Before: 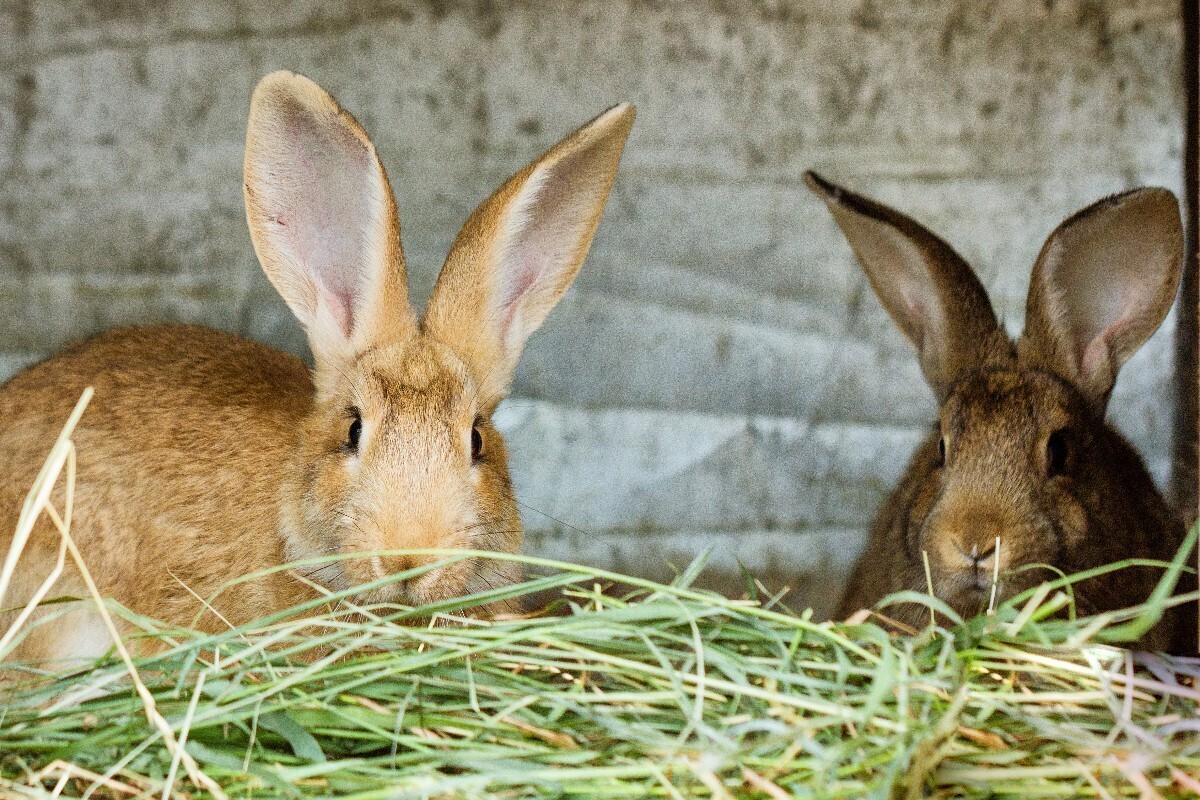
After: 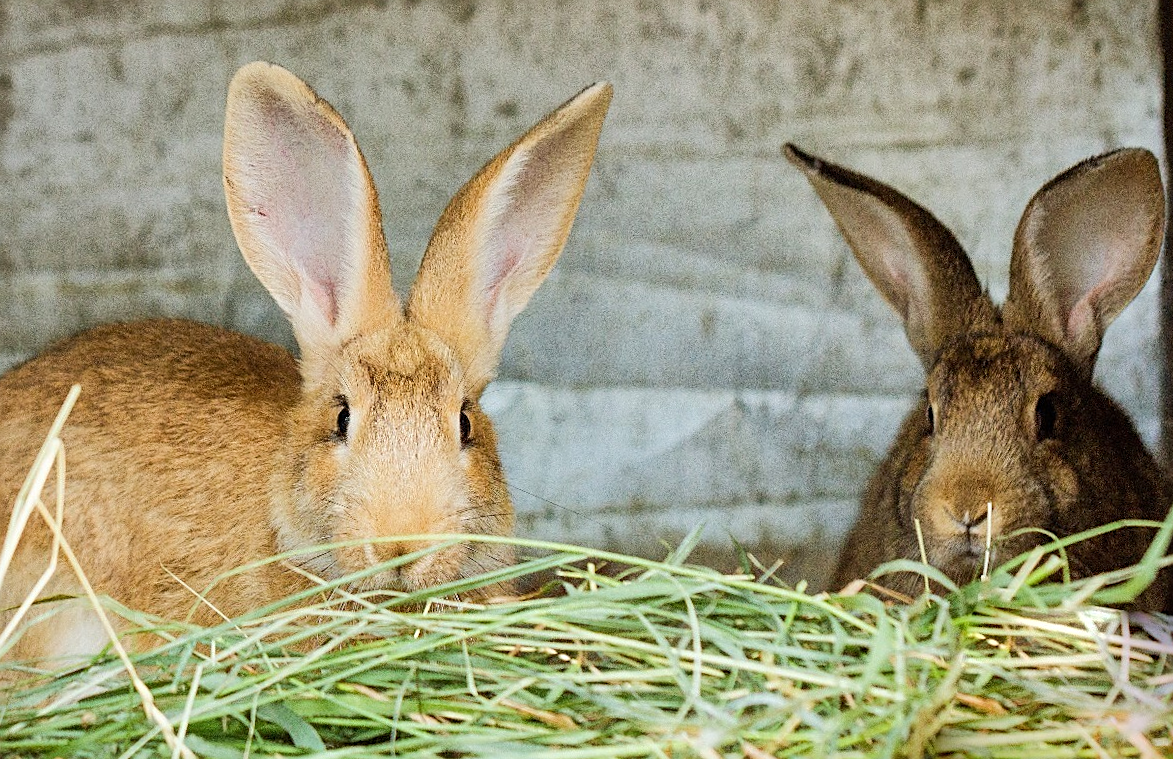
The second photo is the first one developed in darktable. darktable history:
base curve: curves: ch0 [(0, 0) (0.262, 0.32) (0.722, 0.705) (1, 1)]
rotate and perspective: rotation -2°, crop left 0.022, crop right 0.978, crop top 0.049, crop bottom 0.951
sharpen: on, module defaults
